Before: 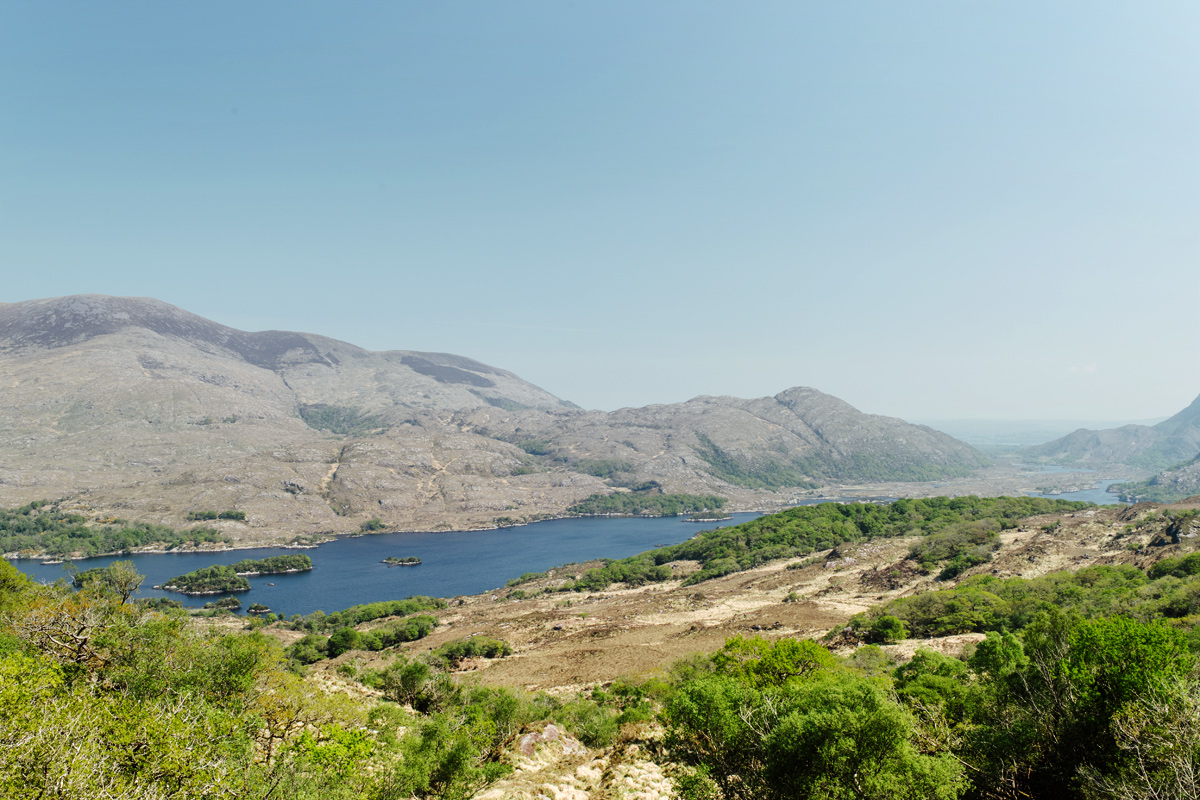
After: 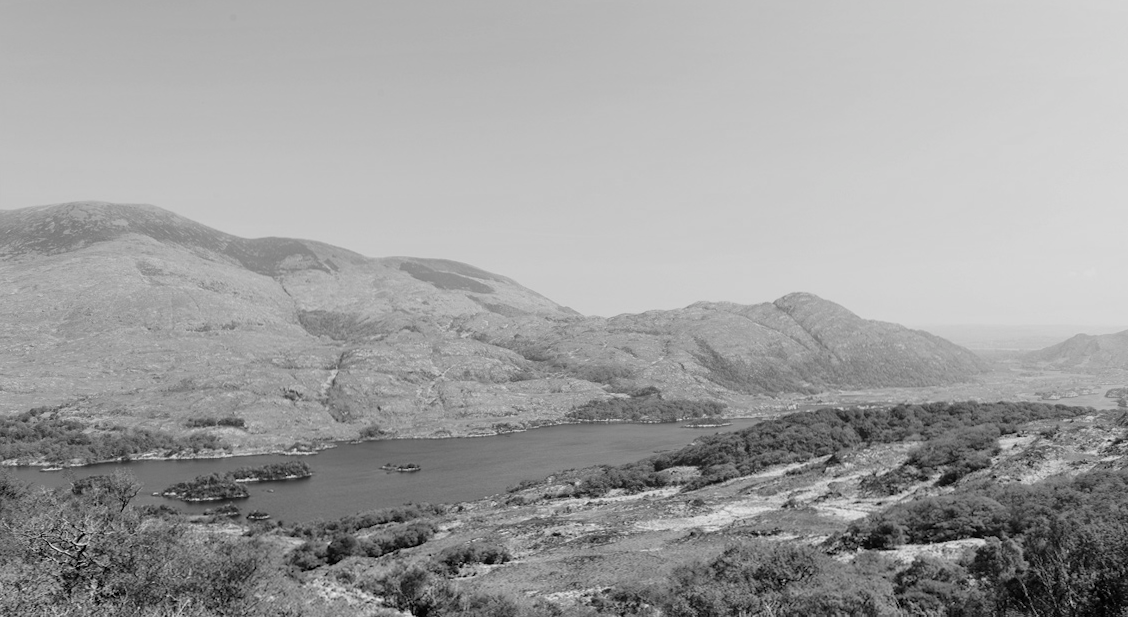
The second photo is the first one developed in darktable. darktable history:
exposure: compensate highlight preservation false
color calibration: output gray [0.18, 0.41, 0.41, 0], illuminant custom, x 0.349, y 0.365, temperature 4895.36 K
crop and rotate: angle 0.098°, top 11.767%, right 5.729%, bottom 10.903%
color balance rgb: perceptual saturation grading › global saturation 30.011%
